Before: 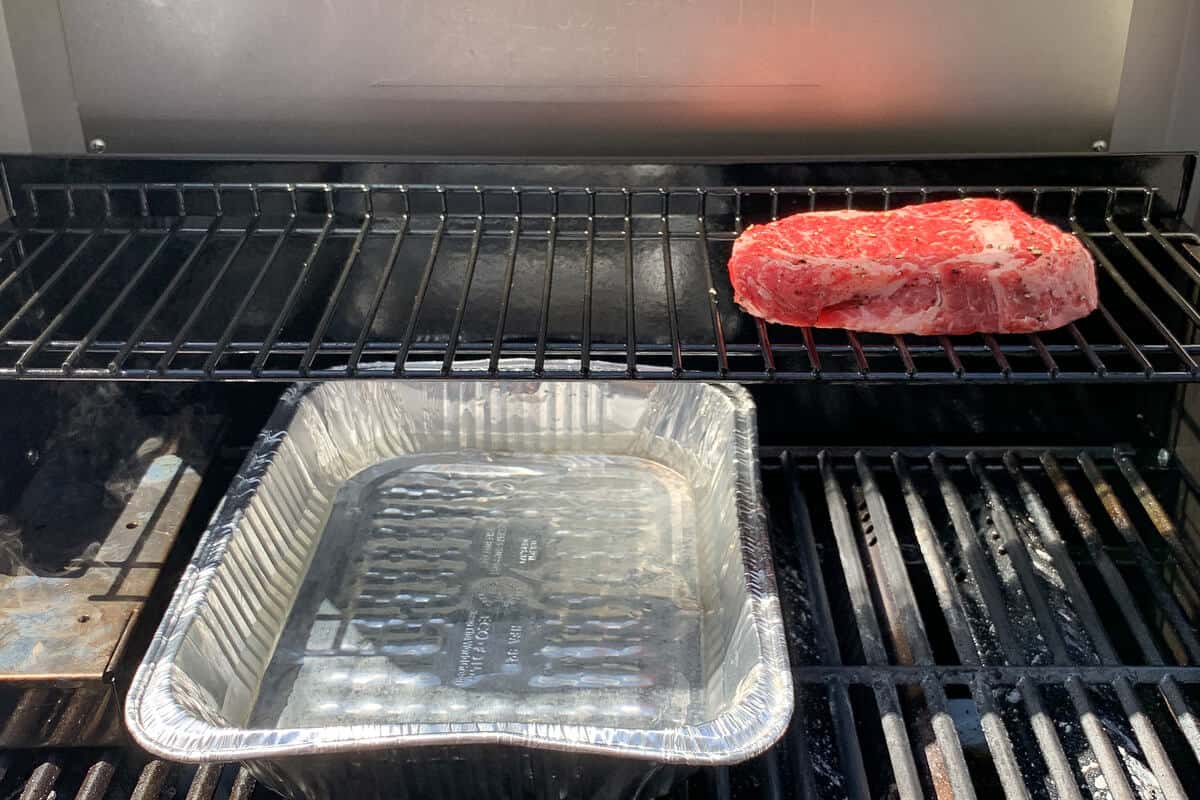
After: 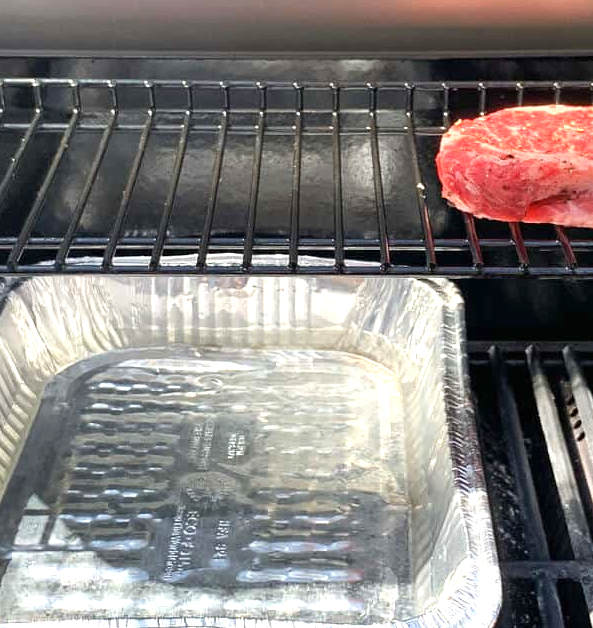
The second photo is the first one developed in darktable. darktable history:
exposure: black level correction 0, exposure 0.7 EV, compensate exposure bias true, compensate highlight preservation false
crop and rotate: angle 0.02°, left 24.353%, top 13.219%, right 26.156%, bottom 8.224%
shadows and highlights: soften with gaussian
